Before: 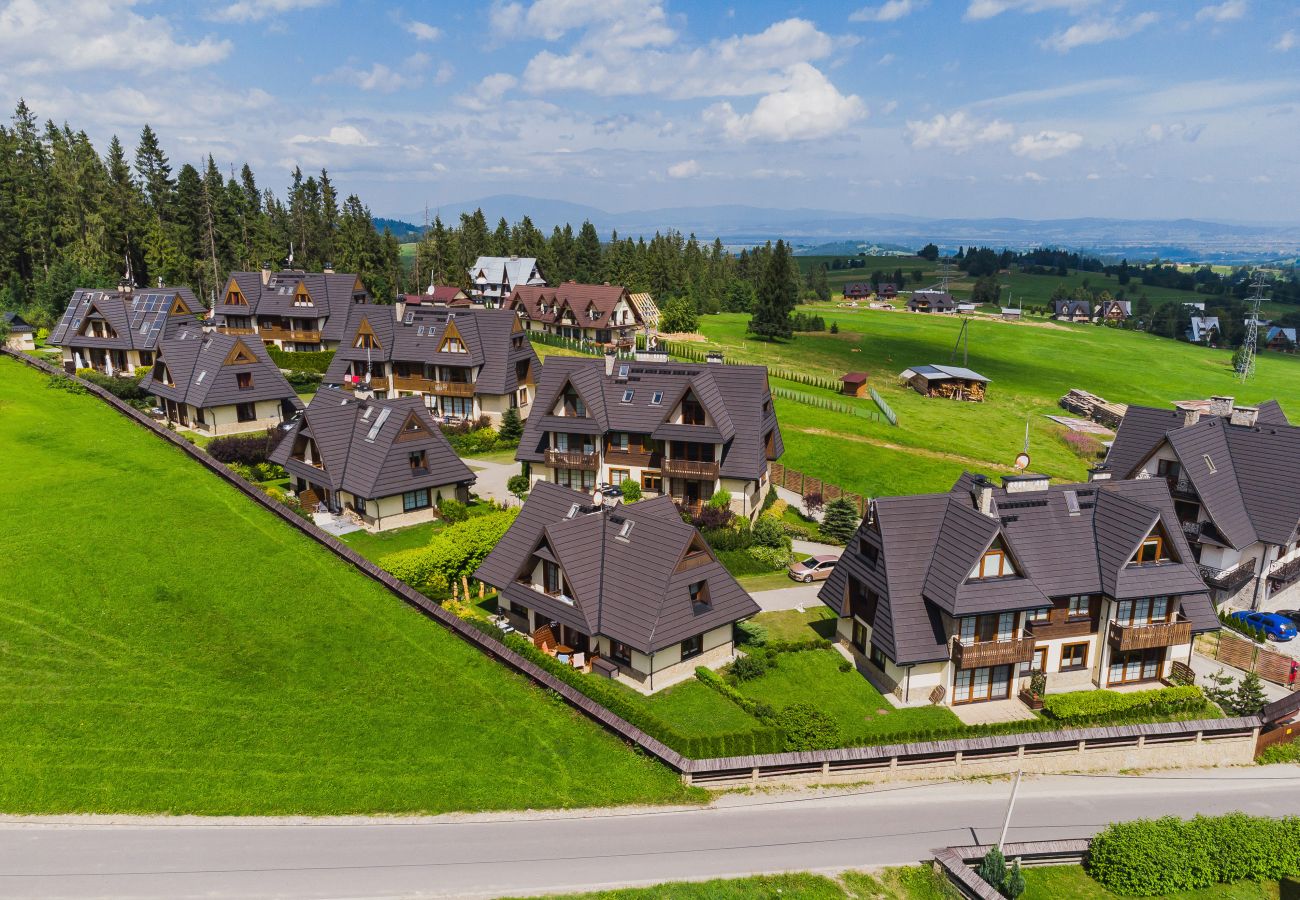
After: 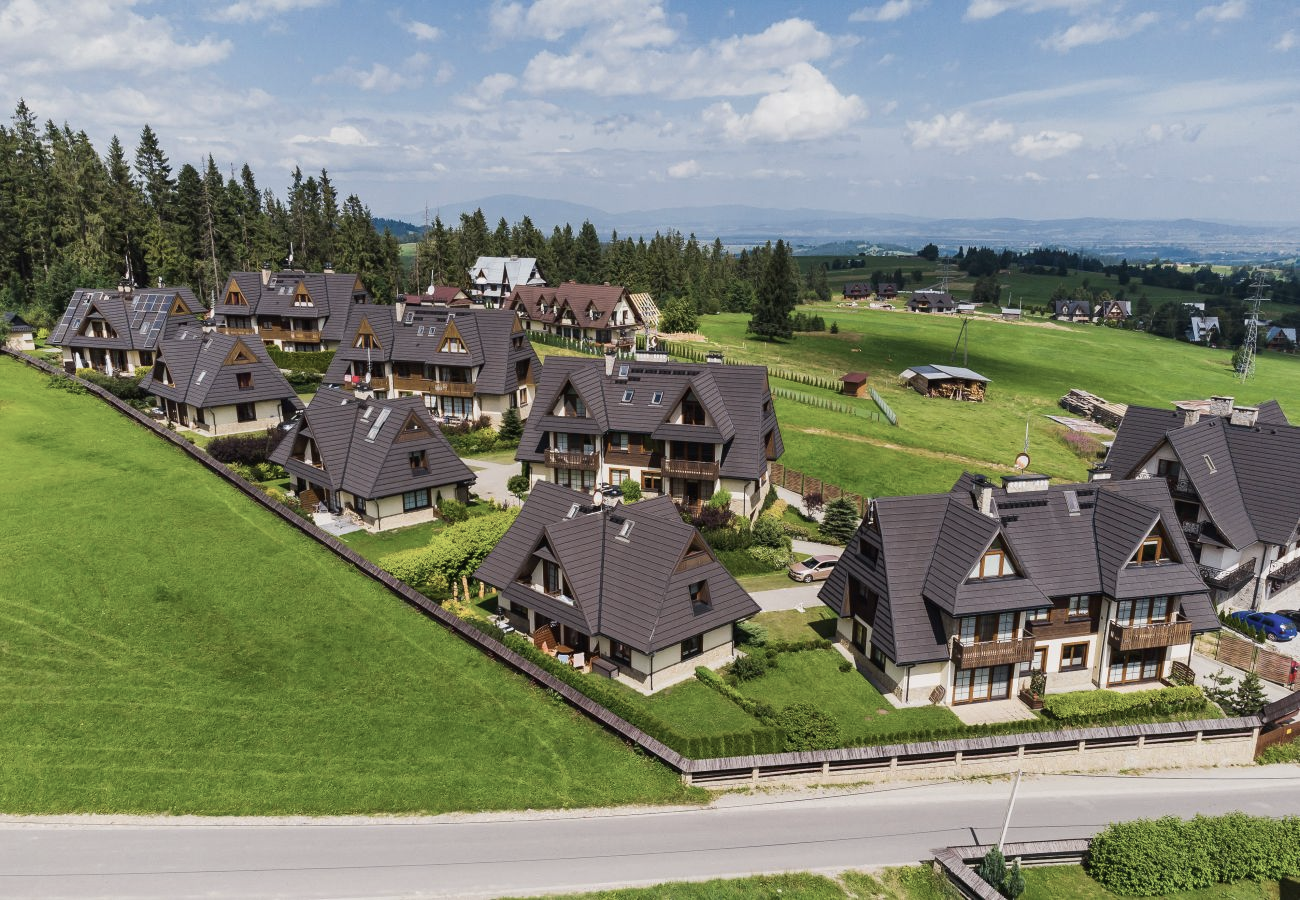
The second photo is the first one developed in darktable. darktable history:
tone equalizer: on, module defaults
contrast brightness saturation: contrast 0.1, saturation -0.3
